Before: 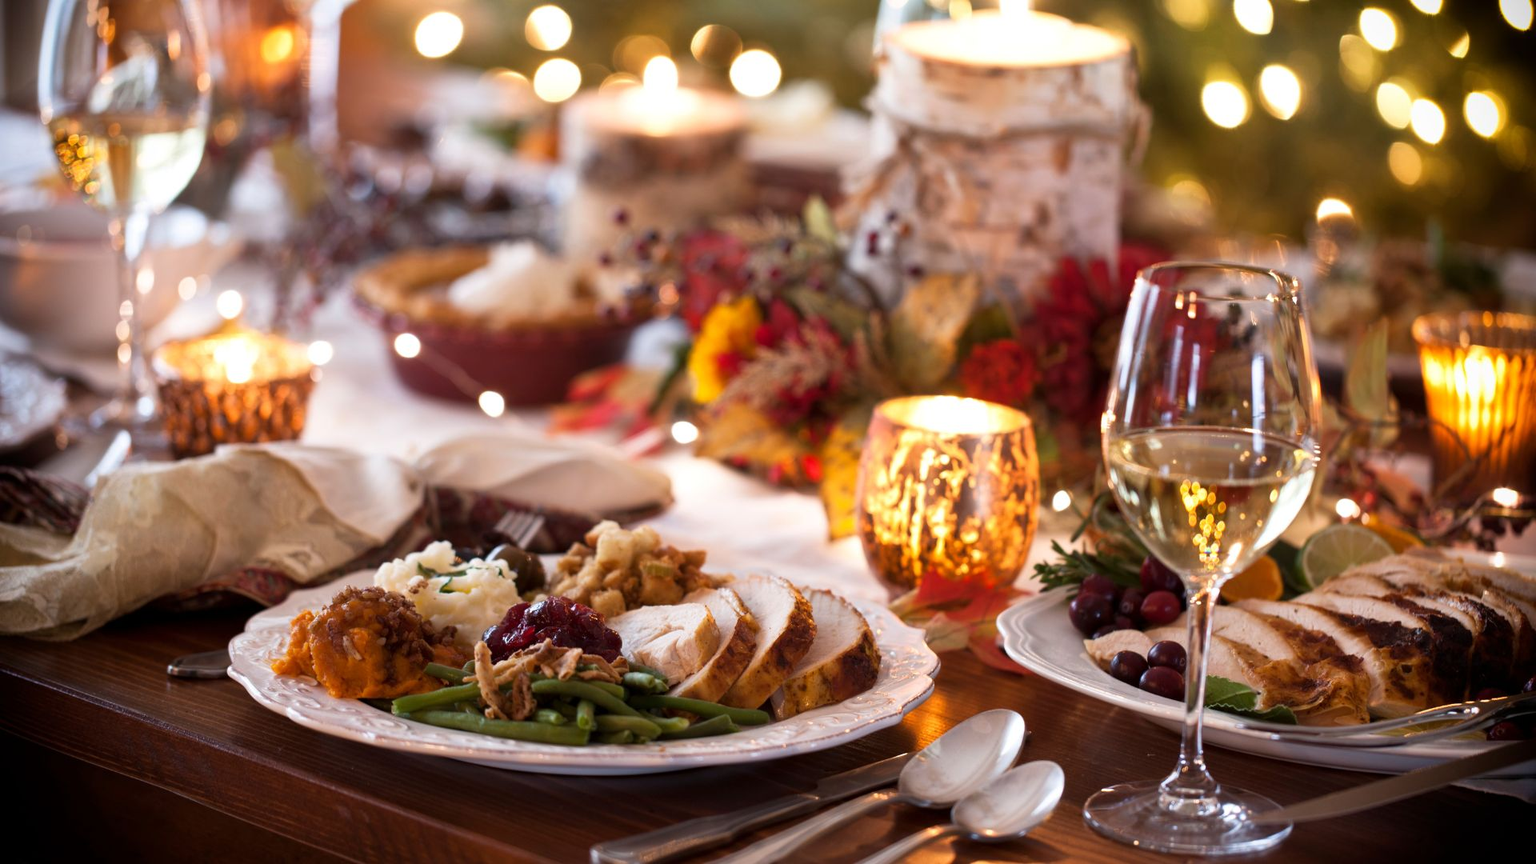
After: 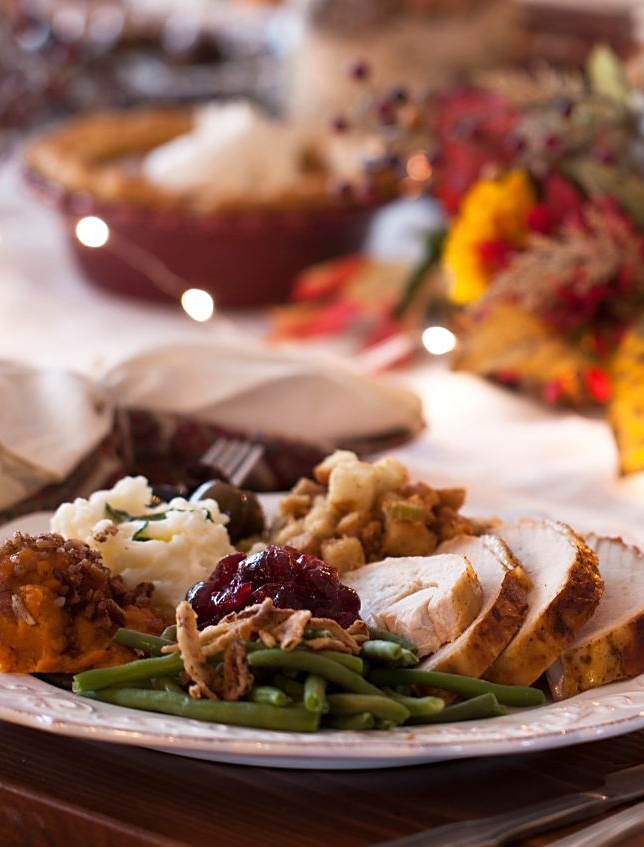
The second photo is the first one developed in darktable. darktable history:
sharpen: radius 1.864, amount 0.398, threshold 1.271
crop and rotate: left 21.77%, top 18.528%, right 44.676%, bottom 2.997%
